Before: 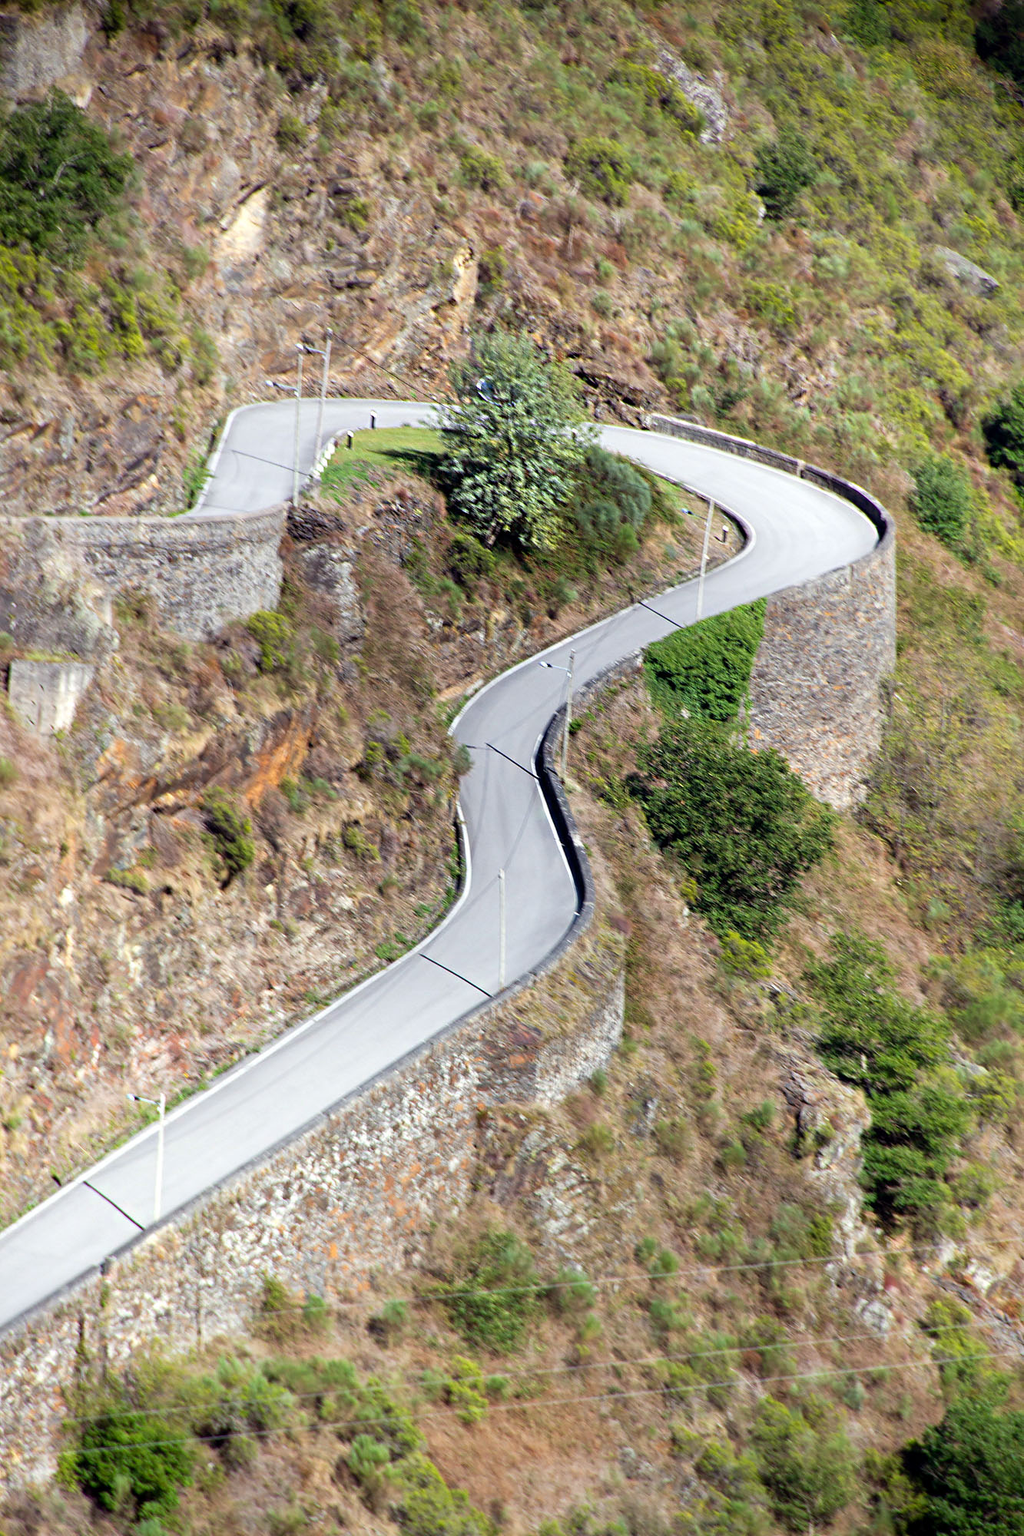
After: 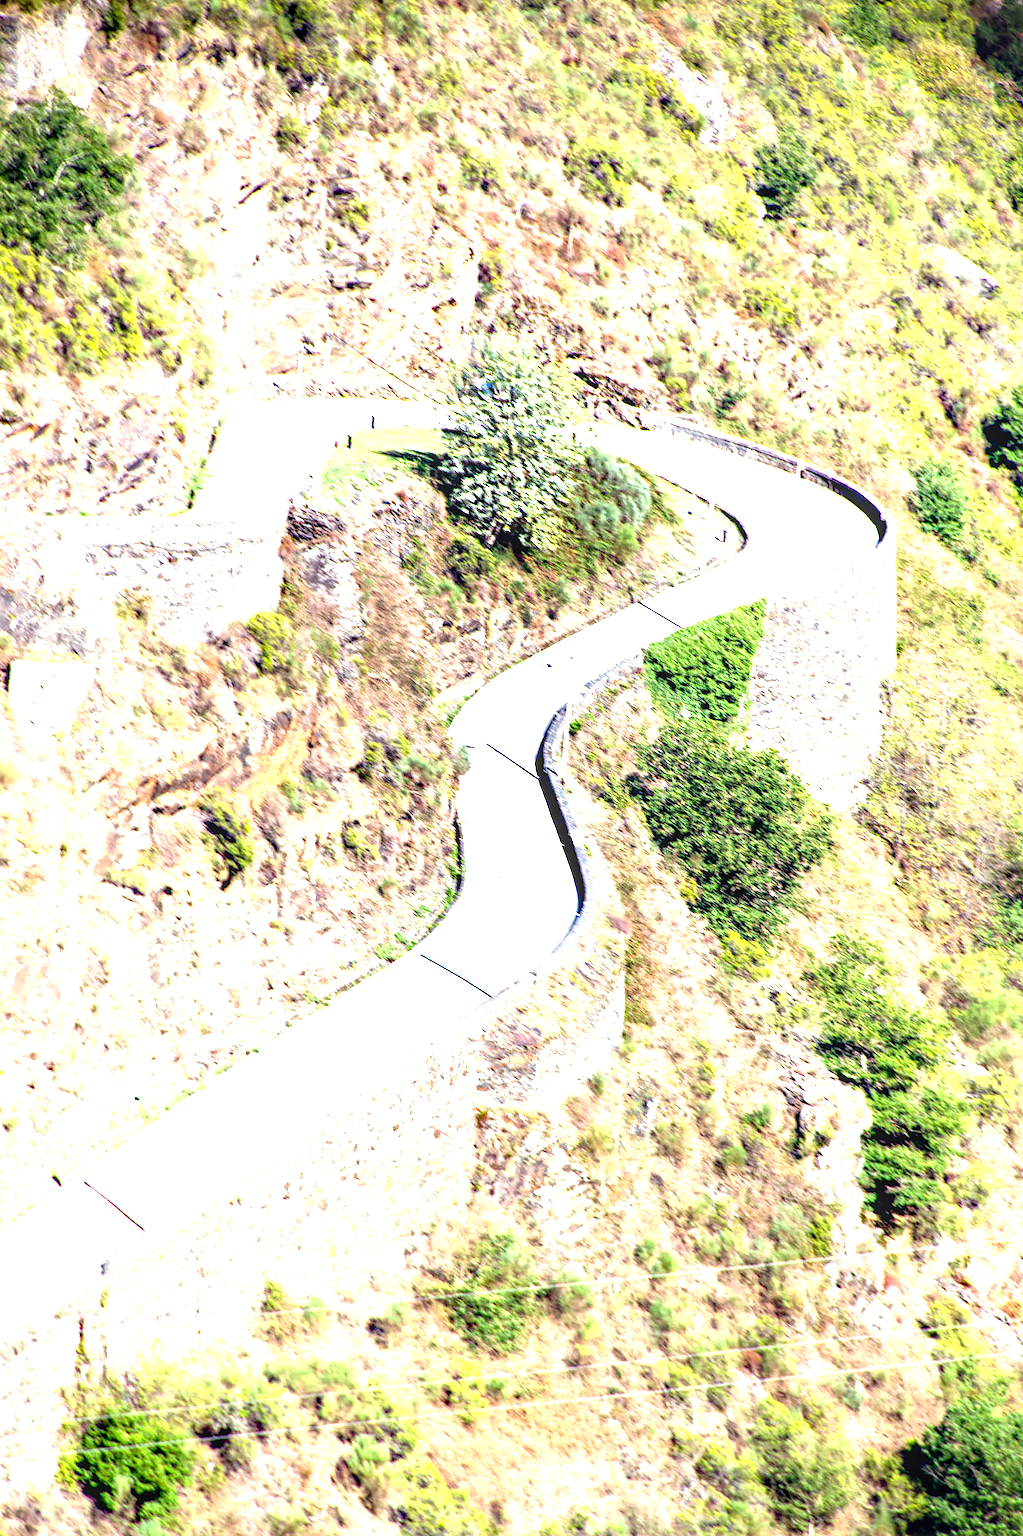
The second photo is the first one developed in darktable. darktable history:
local contrast: on, module defaults
base curve: fusion 1, preserve colors none
exposure: black level correction -0.002, exposure 1.357 EV, compensate exposure bias true, compensate highlight preservation false
